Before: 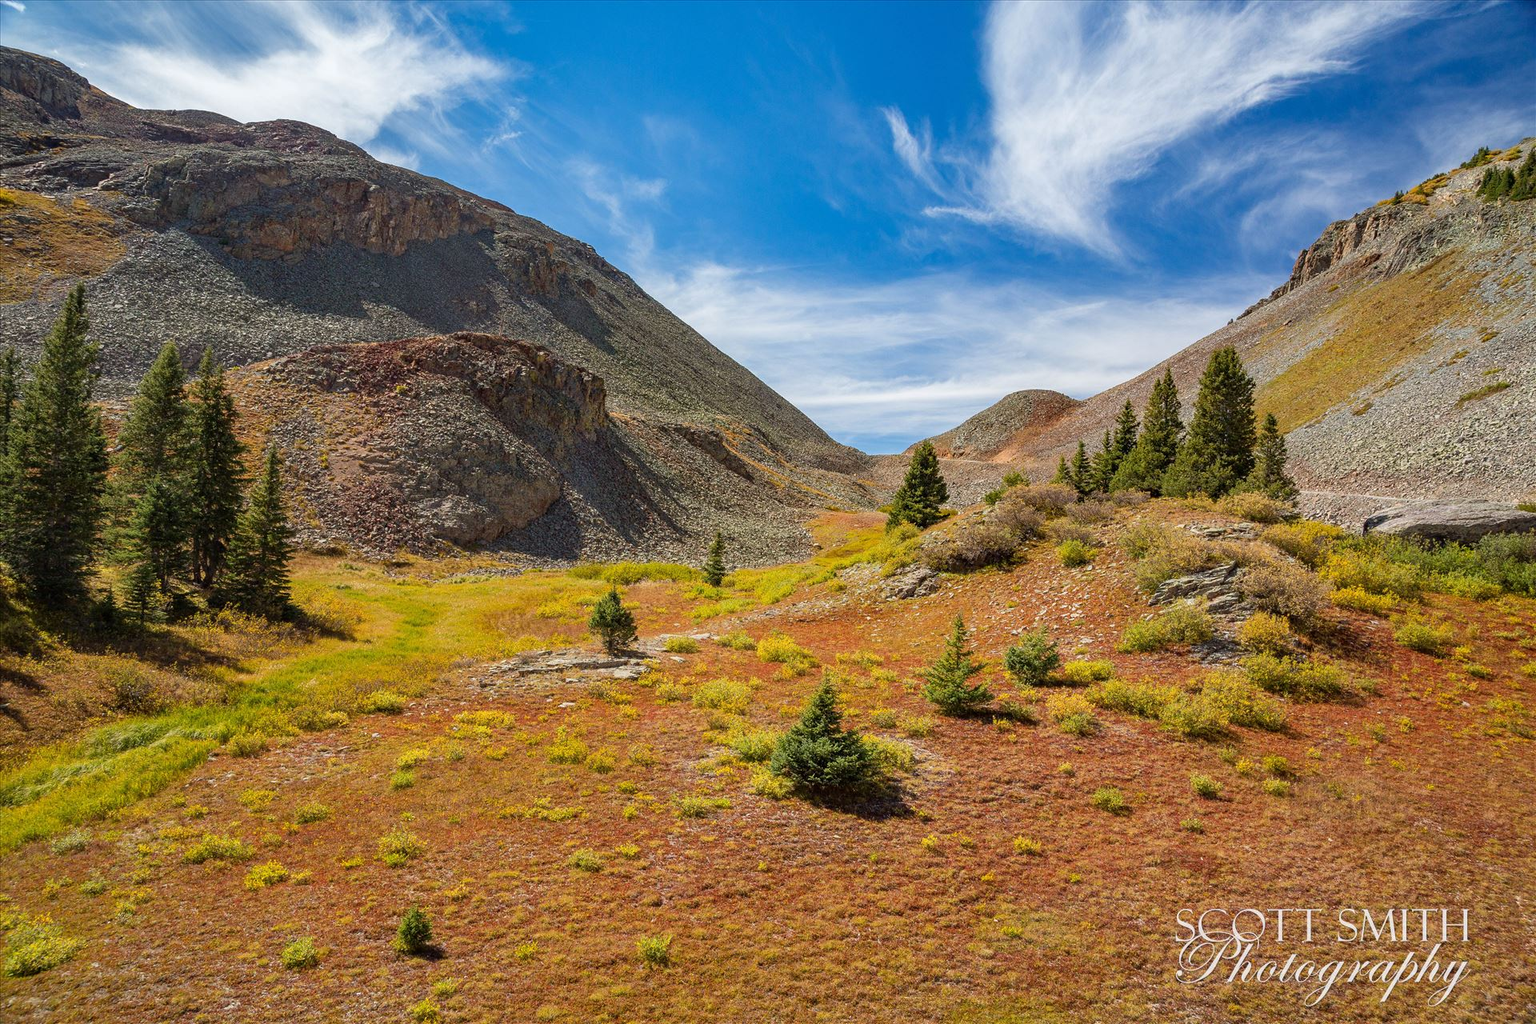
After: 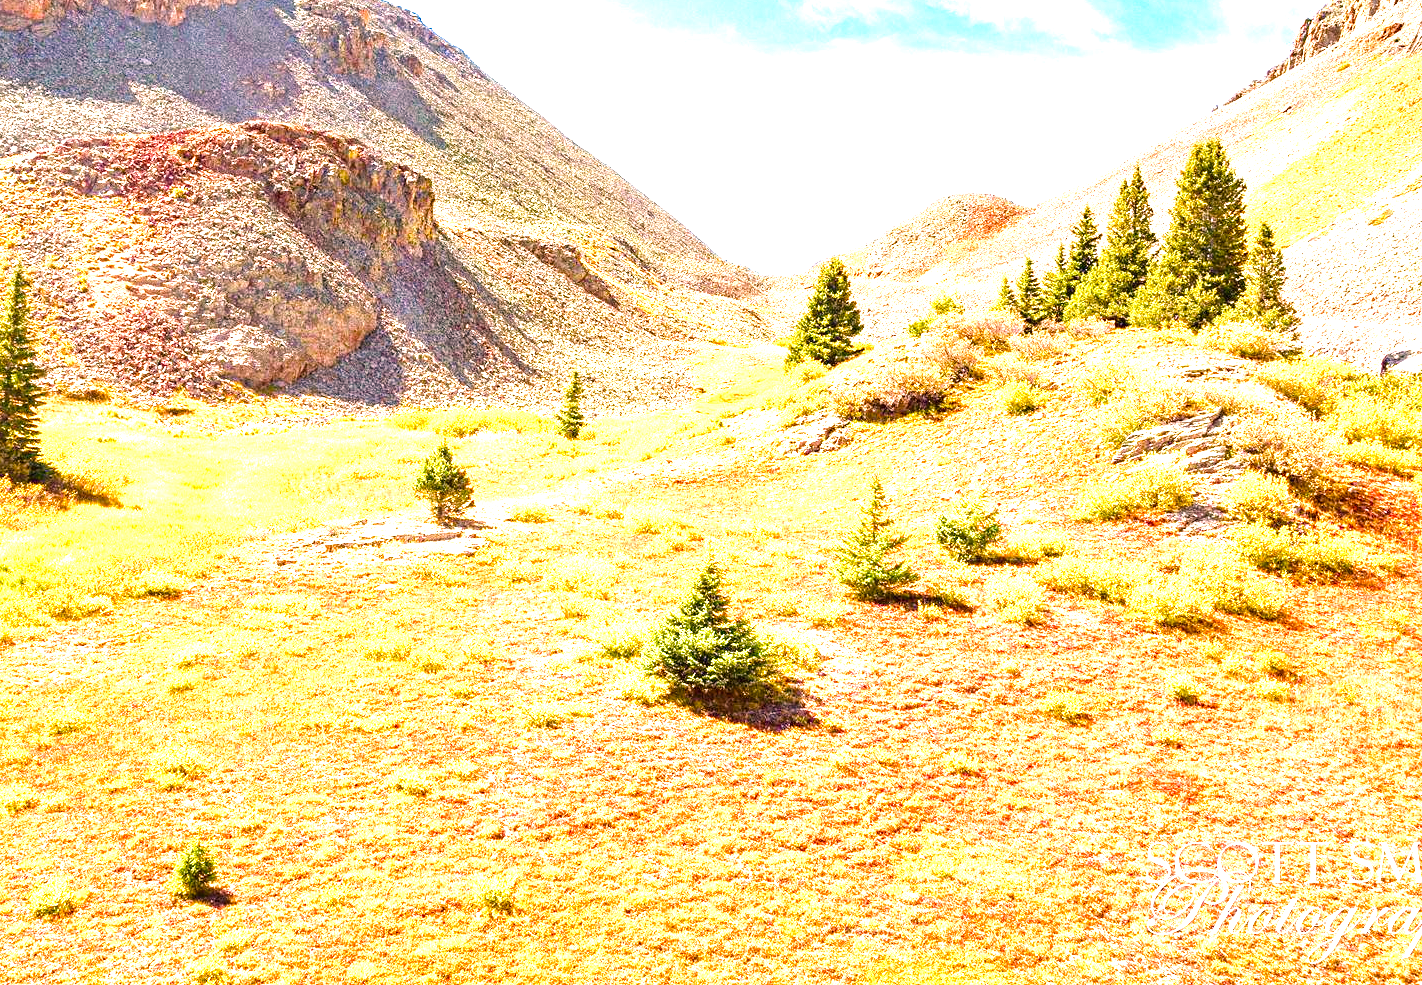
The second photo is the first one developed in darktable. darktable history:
color balance rgb: perceptual saturation grading › global saturation 0.5%, perceptual saturation grading › highlights -34.057%, perceptual saturation grading › mid-tones 15.07%, perceptual saturation grading › shadows 49.034%, perceptual brilliance grading › global brilliance 9.272%, perceptual brilliance grading › shadows 15.059%
crop: left 16.857%, top 23.038%, right 9.049%
color correction: highlights a* 12.87, highlights b* 5.56
levels: levels [0, 0.352, 0.703]
exposure: black level correction 0, exposure 1.105 EV, compensate highlight preservation false
